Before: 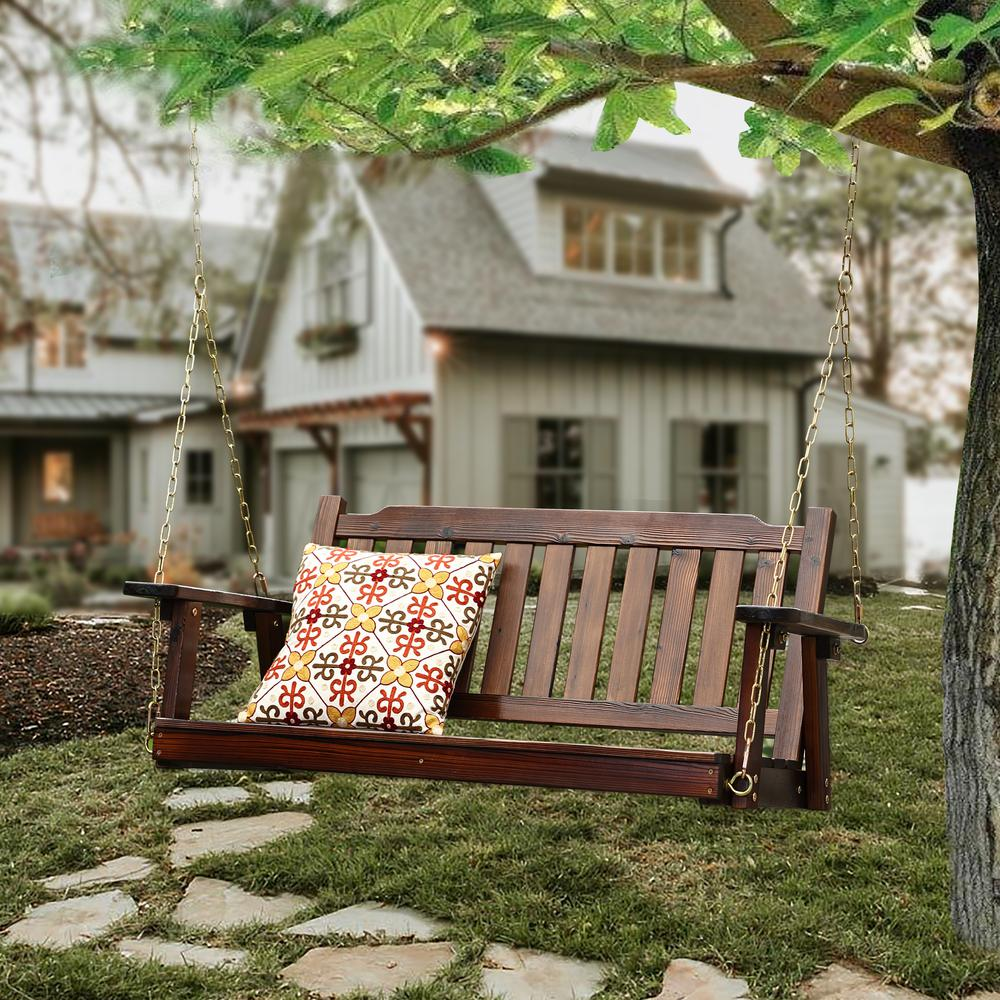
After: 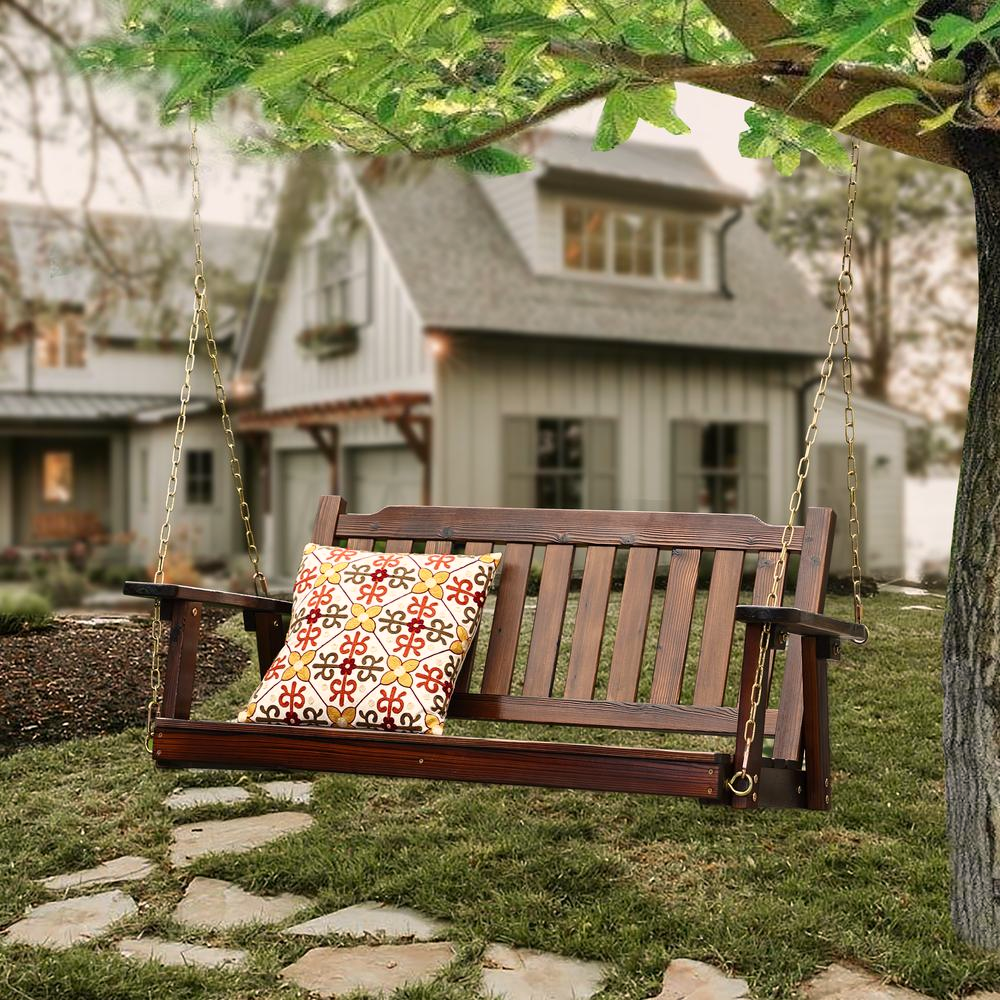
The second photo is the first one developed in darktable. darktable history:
color correction: highlights a* 3.76, highlights b* 5.11
